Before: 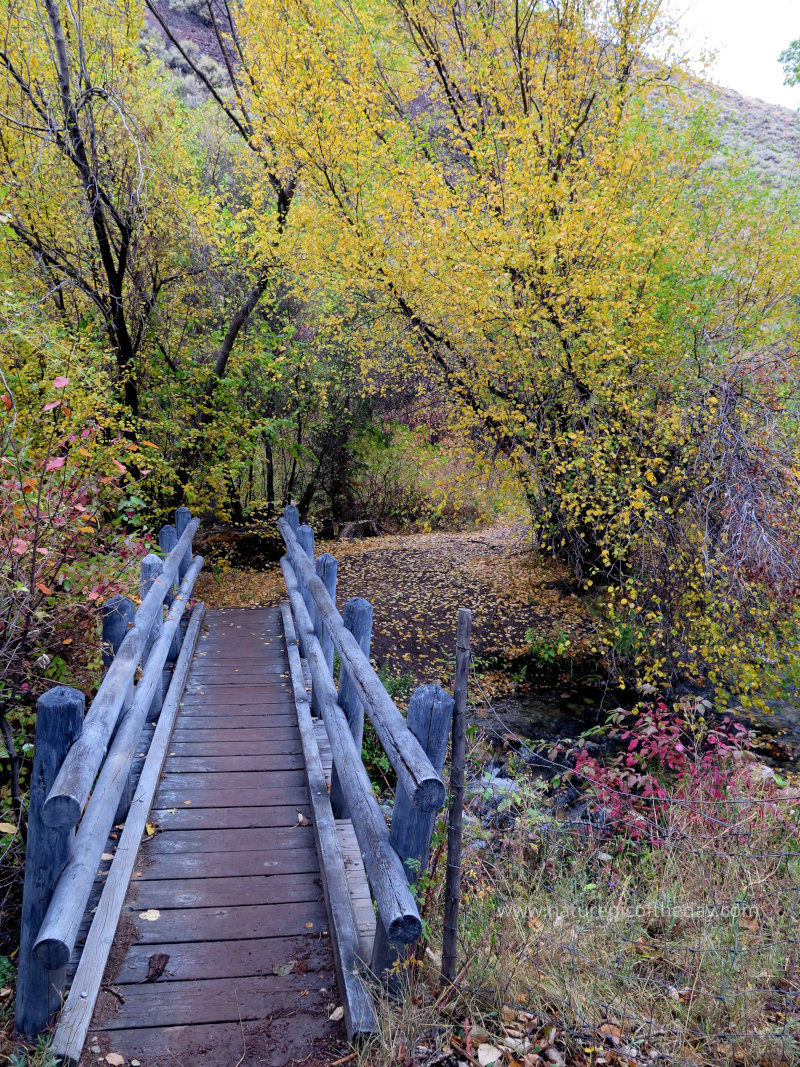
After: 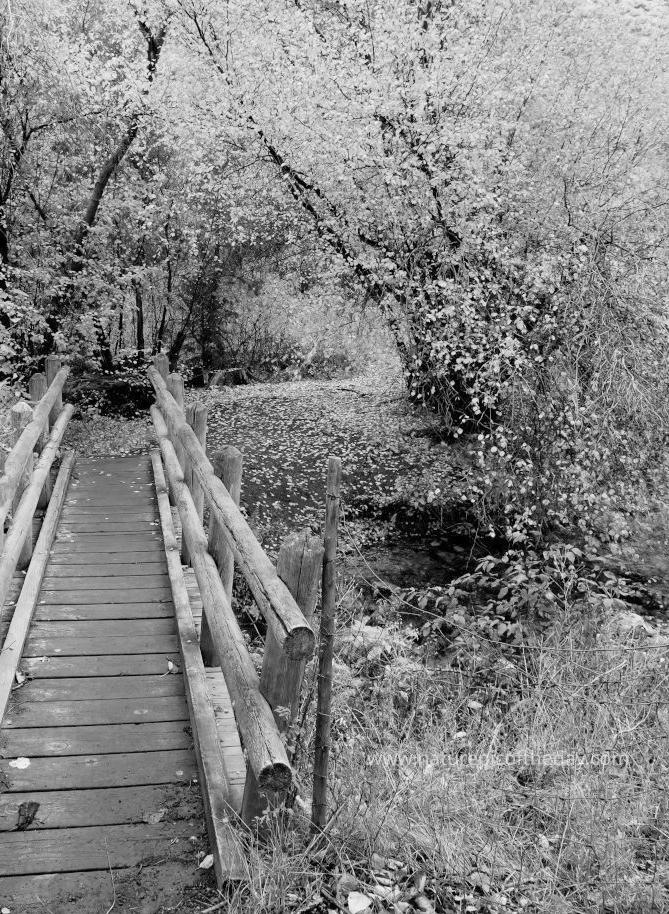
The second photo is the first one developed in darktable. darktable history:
crop: left 16.315%, top 14.246%
monochrome: on, module defaults
contrast brightness saturation: contrast 0.14, brightness 0.21
